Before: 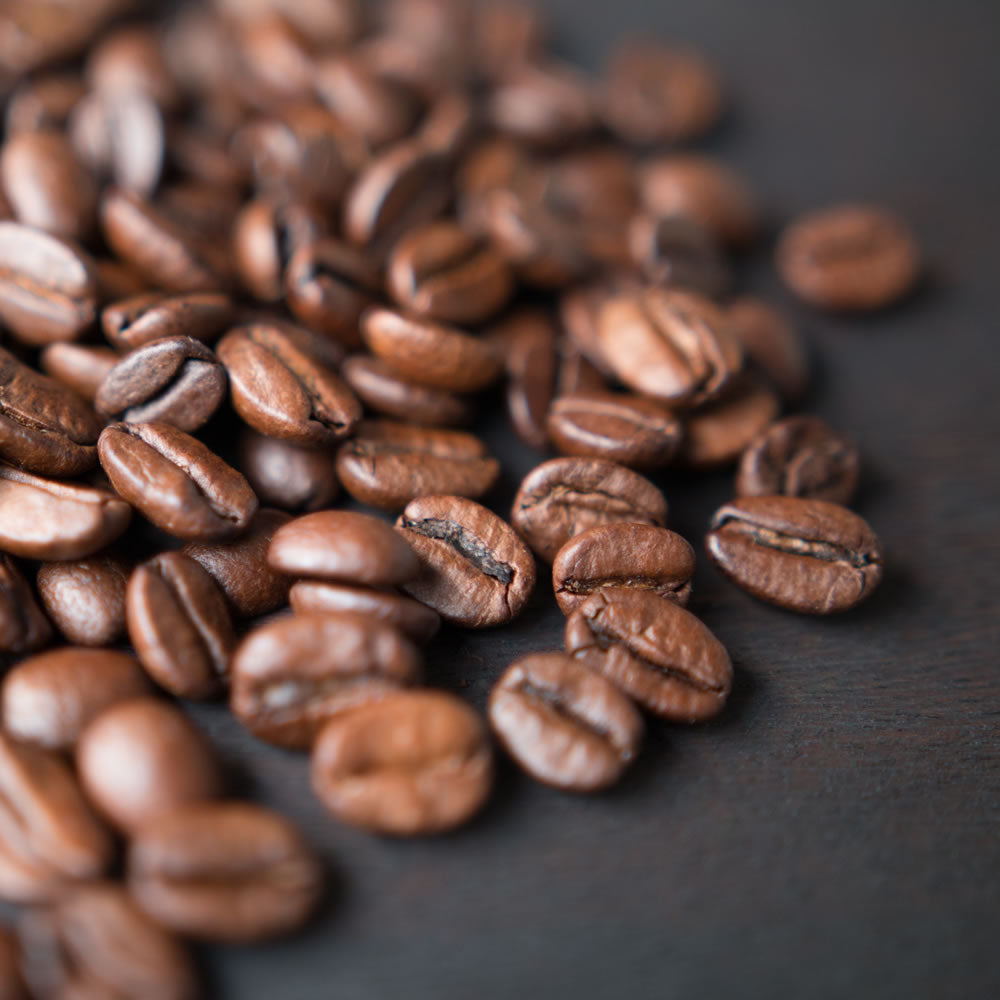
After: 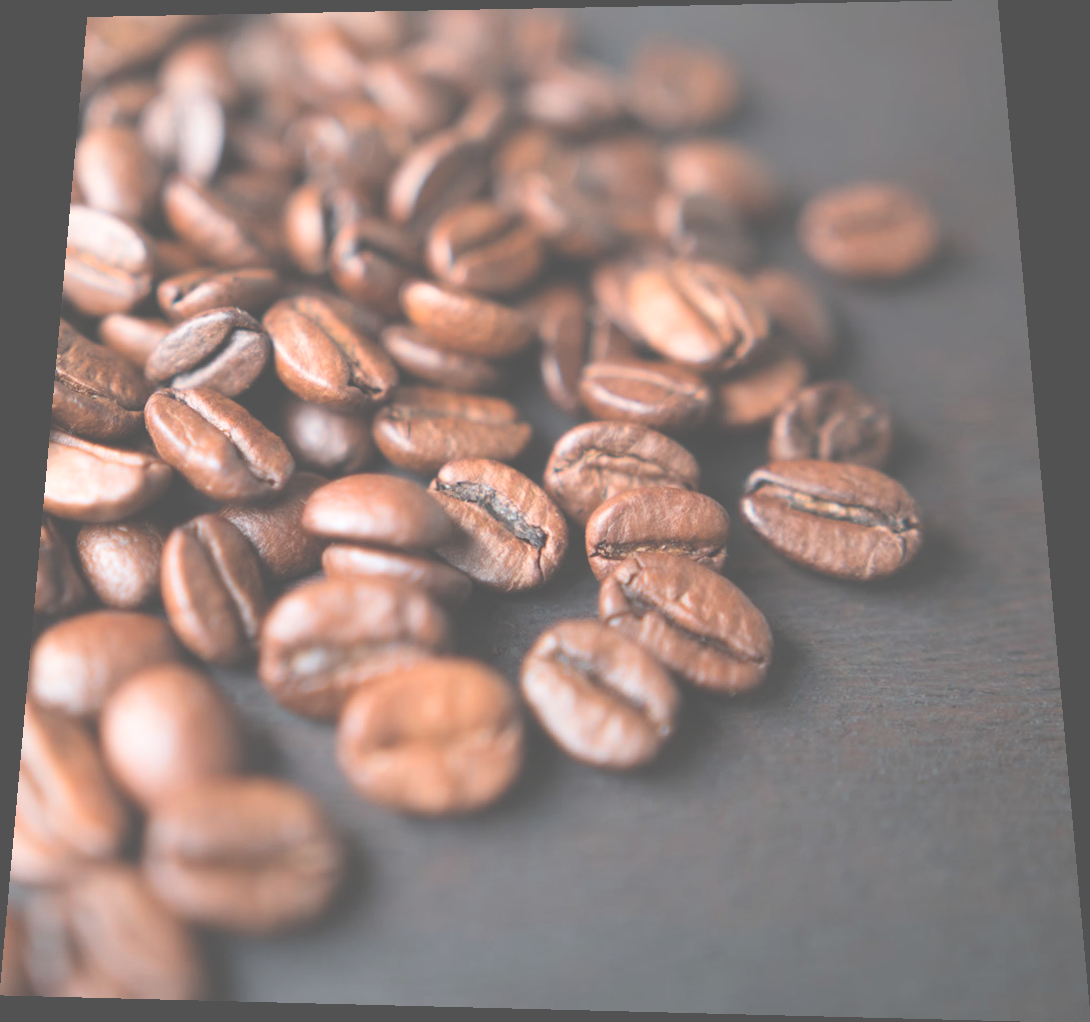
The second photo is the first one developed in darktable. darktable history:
rotate and perspective: rotation 0.128°, lens shift (vertical) -0.181, lens shift (horizontal) -0.044, shear 0.001, automatic cropping off
exposure: black level correction -0.028, compensate highlight preservation false
global tonemap: drago (0.7, 100)
